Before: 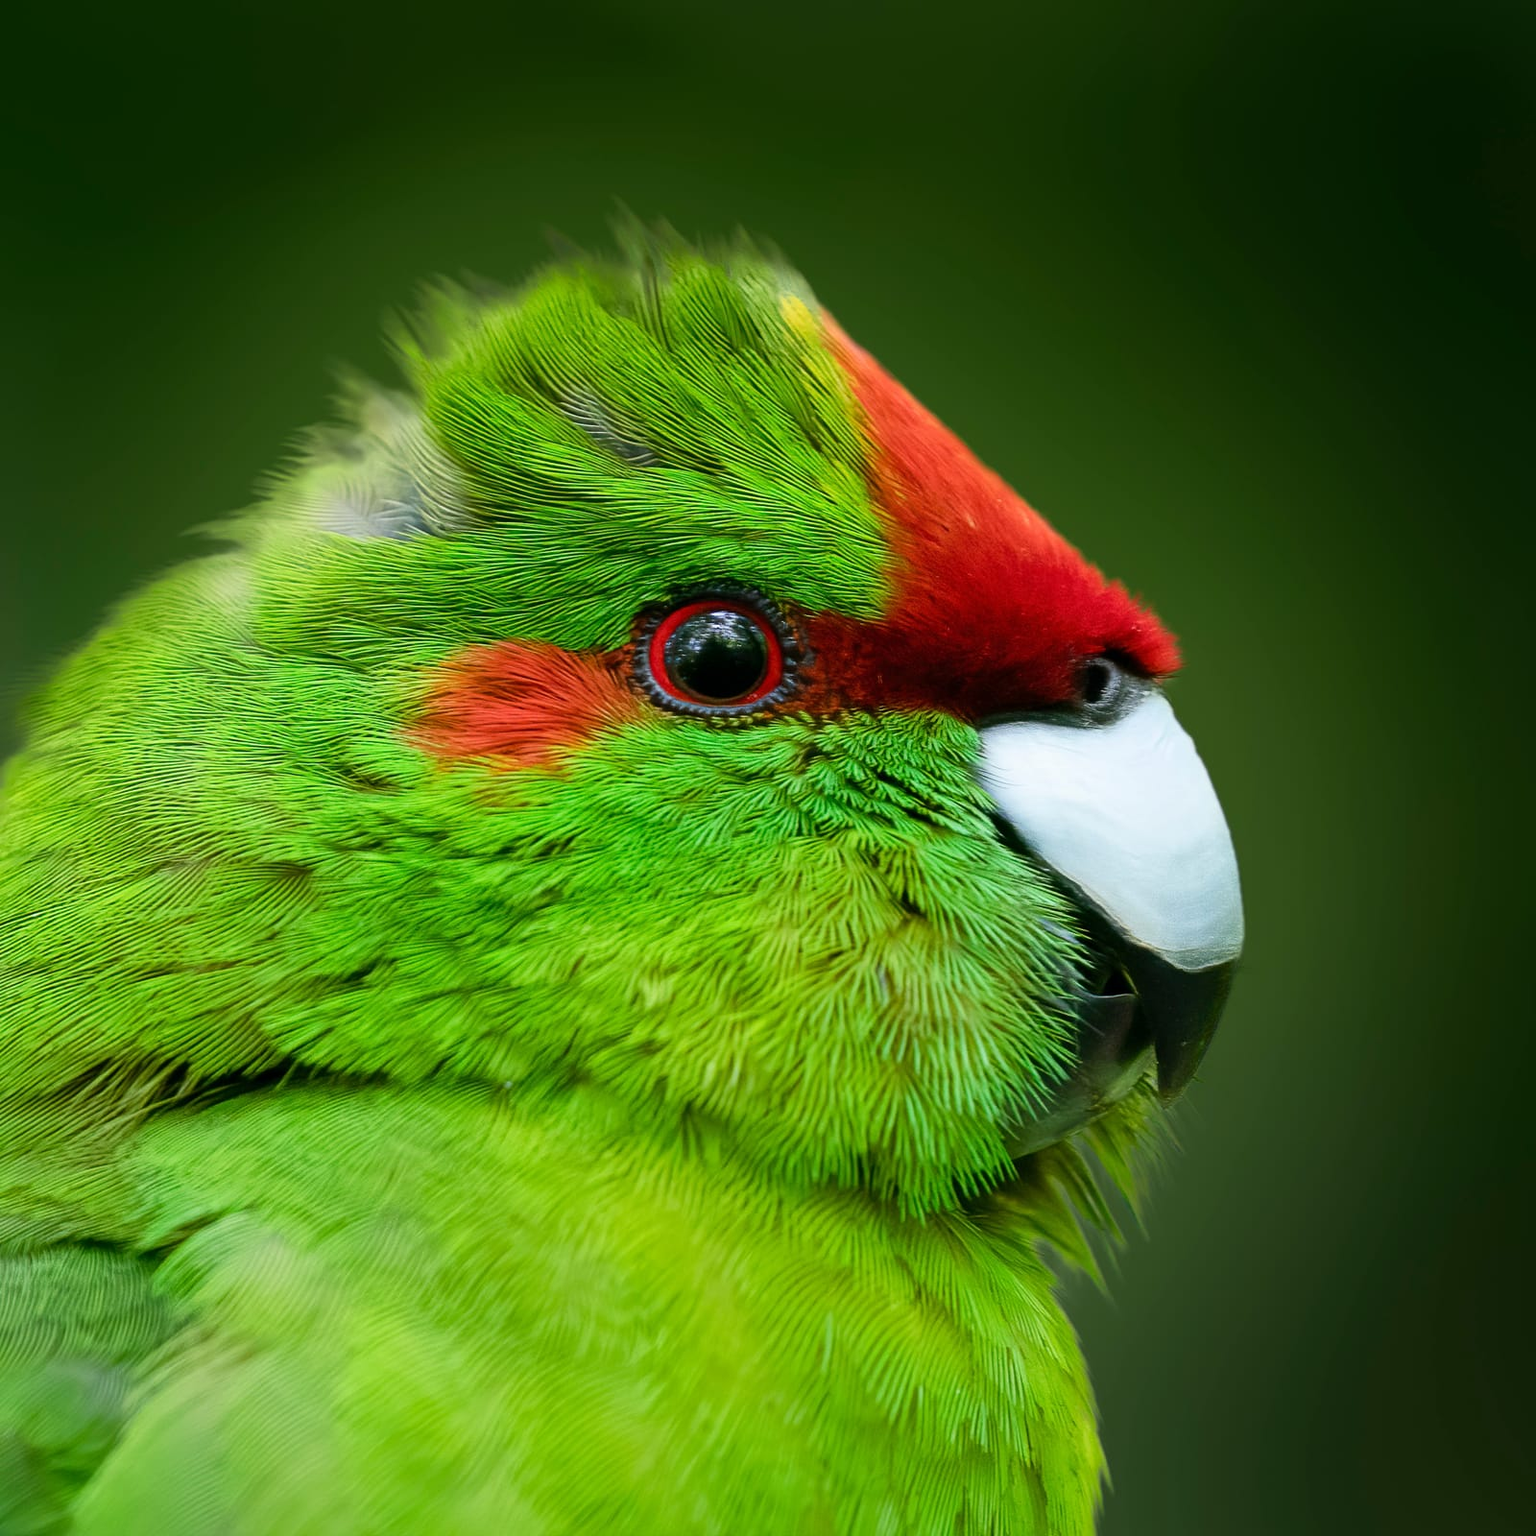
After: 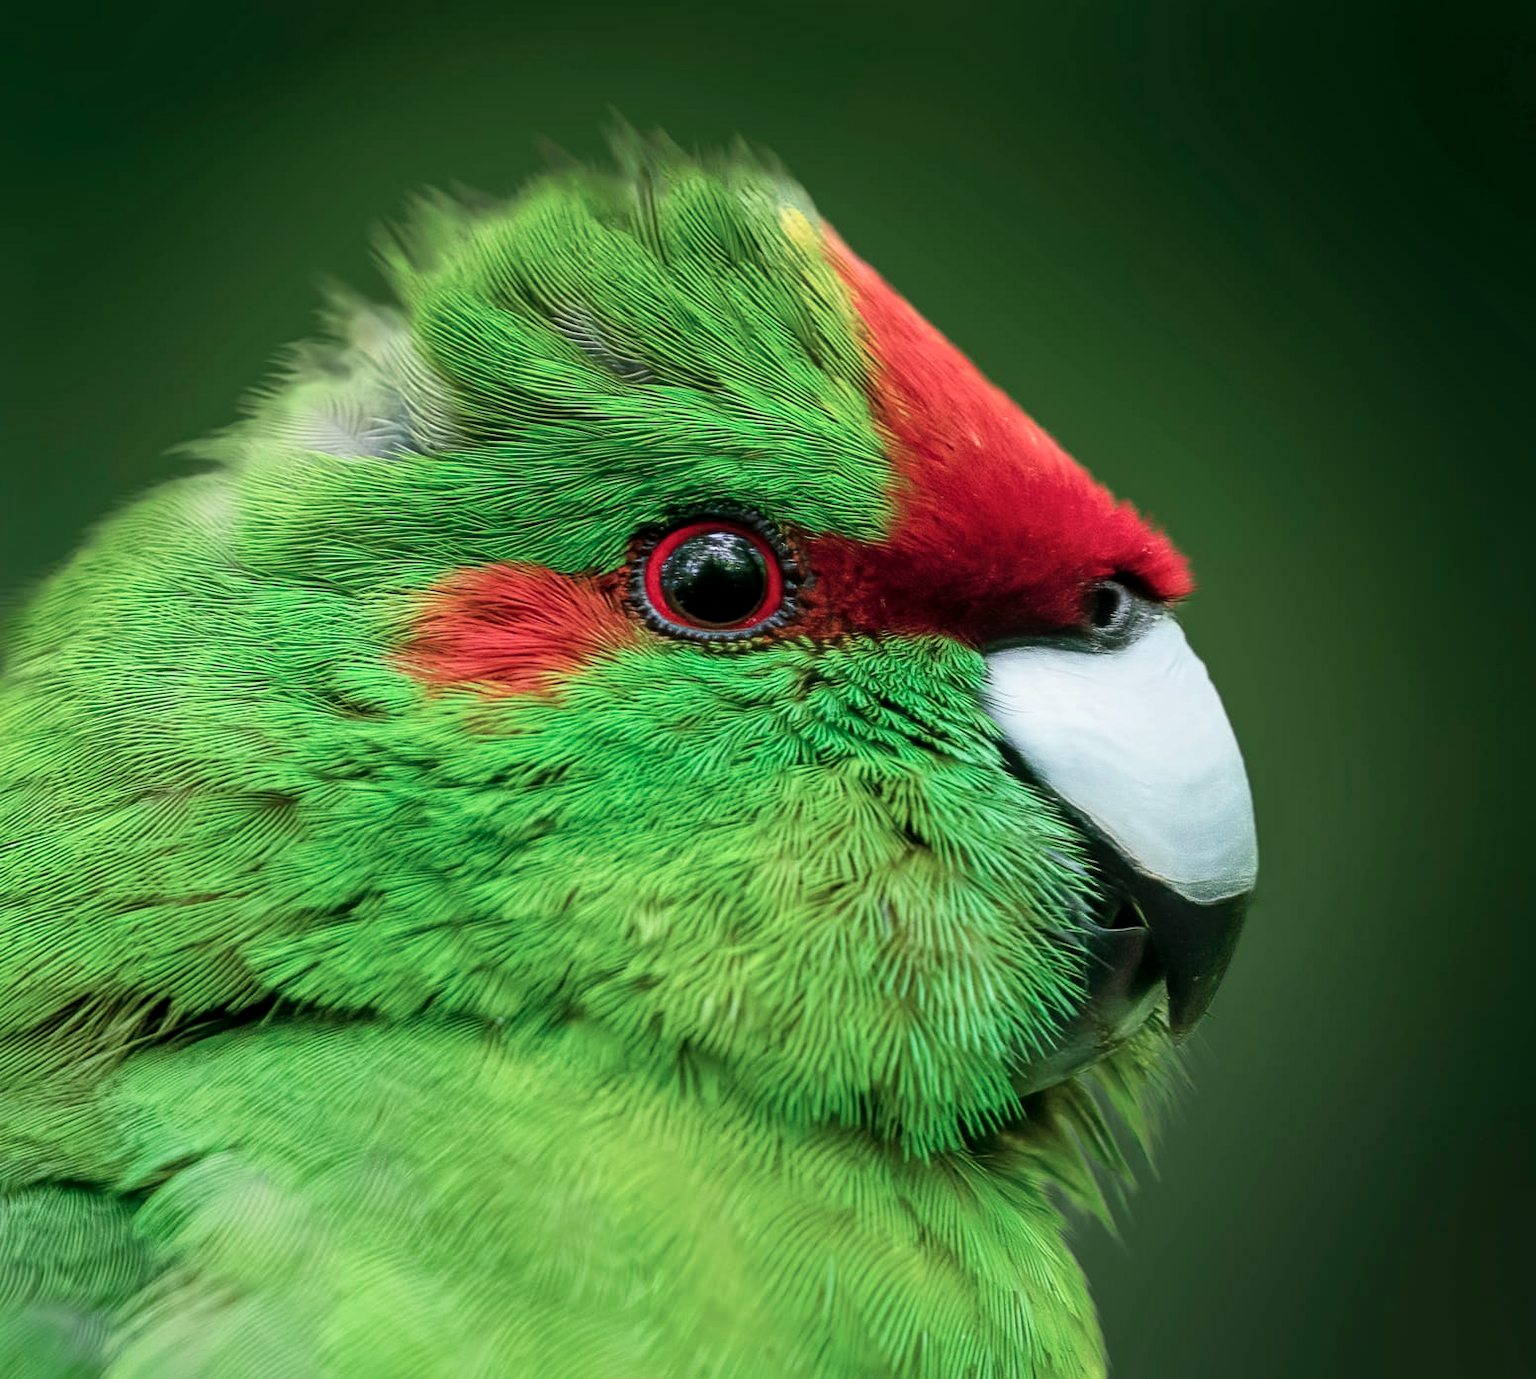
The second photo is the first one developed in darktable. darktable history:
local contrast: on, module defaults
crop: left 1.507%, top 6.147%, right 1.379%, bottom 6.637%
color contrast: blue-yellow contrast 0.7
